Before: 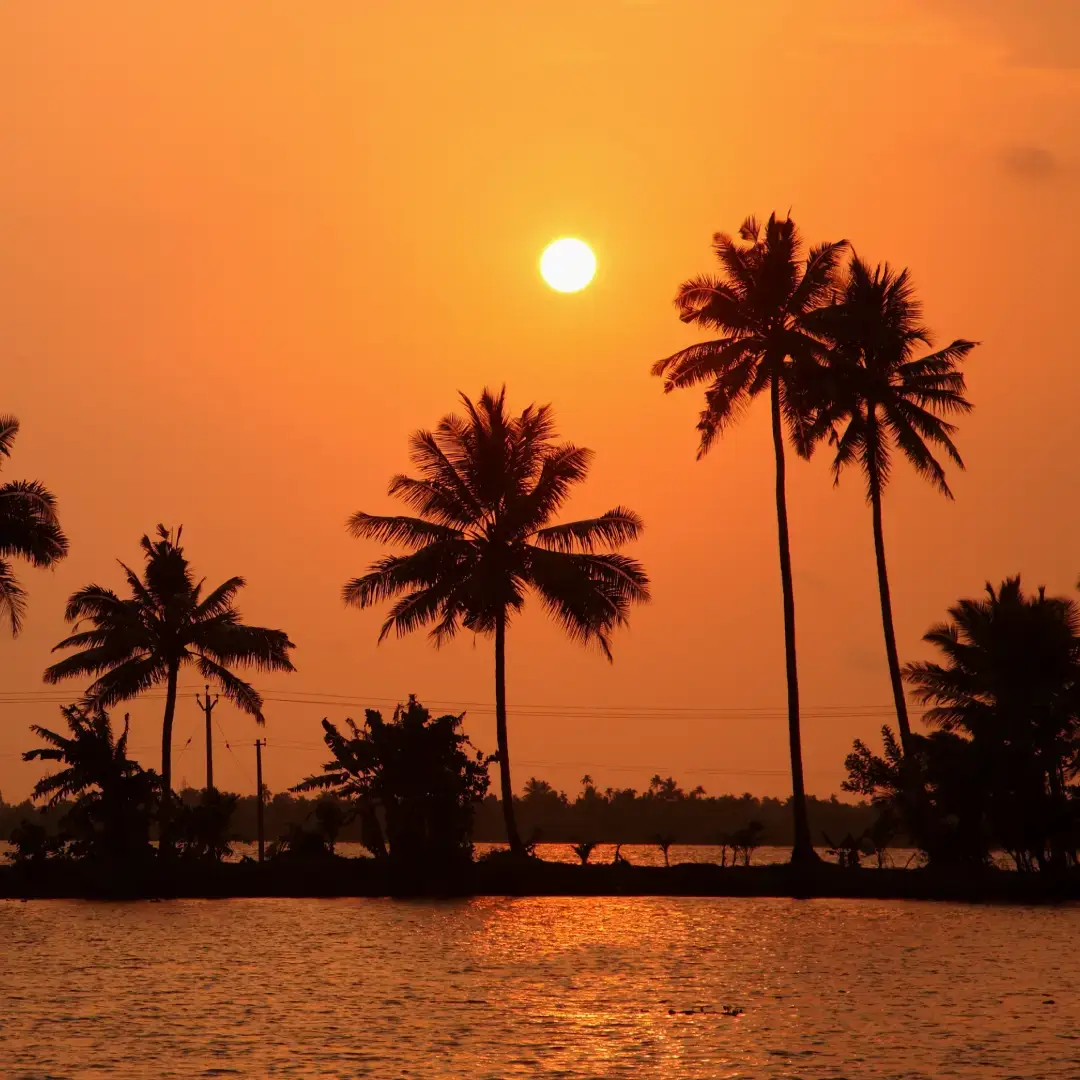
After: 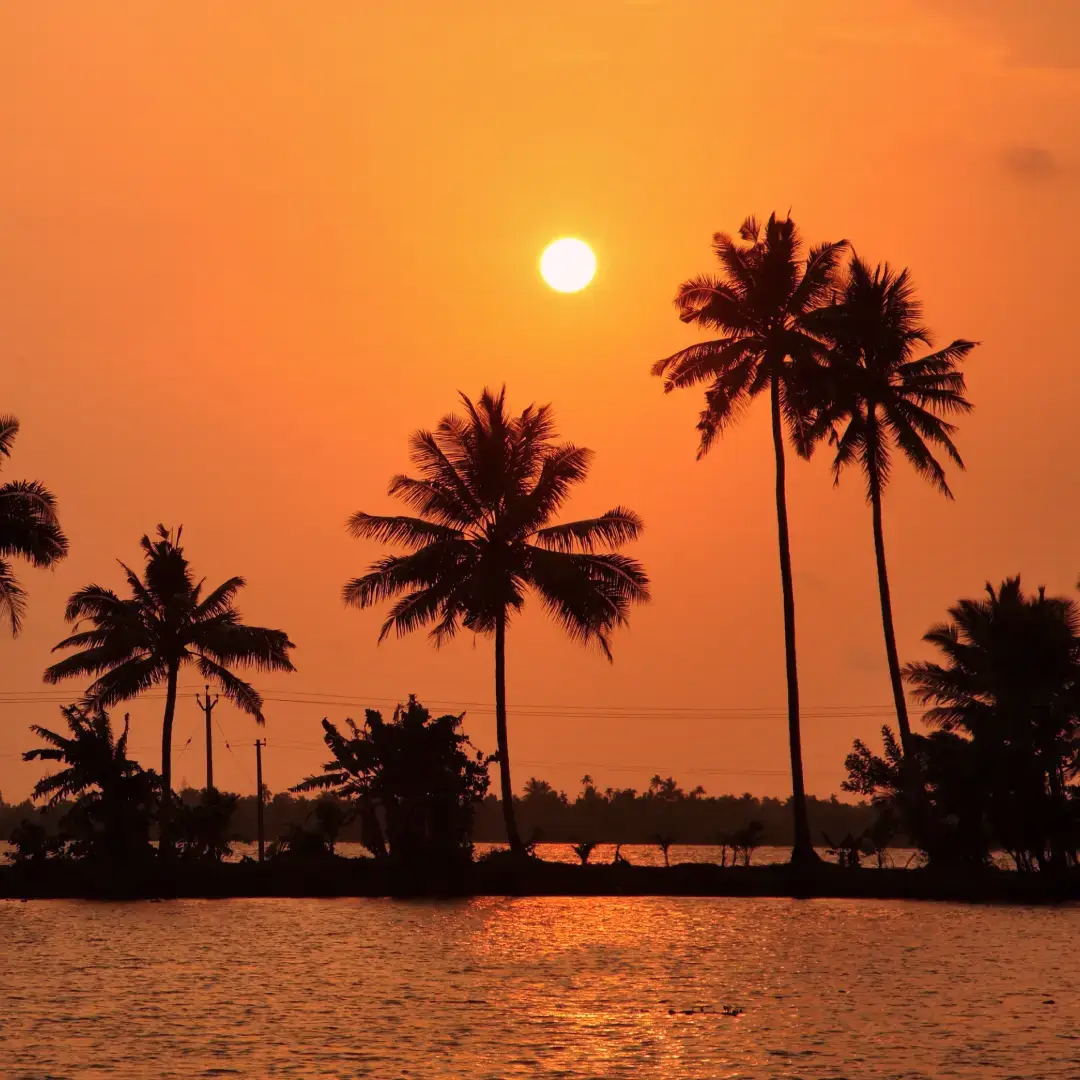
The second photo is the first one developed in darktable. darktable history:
color balance rgb: shadows lift › chroma 1.41%, shadows lift › hue 260°, power › chroma 0.5%, power › hue 260°, highlights gain › chroma 1%, highlights gain › hue 27°, saturation formula JzAzBz (2021)
shadows and highlights: shadows 37.27, highlights -28.18, soften with gaussian
tone equalizer: on, module defaults
